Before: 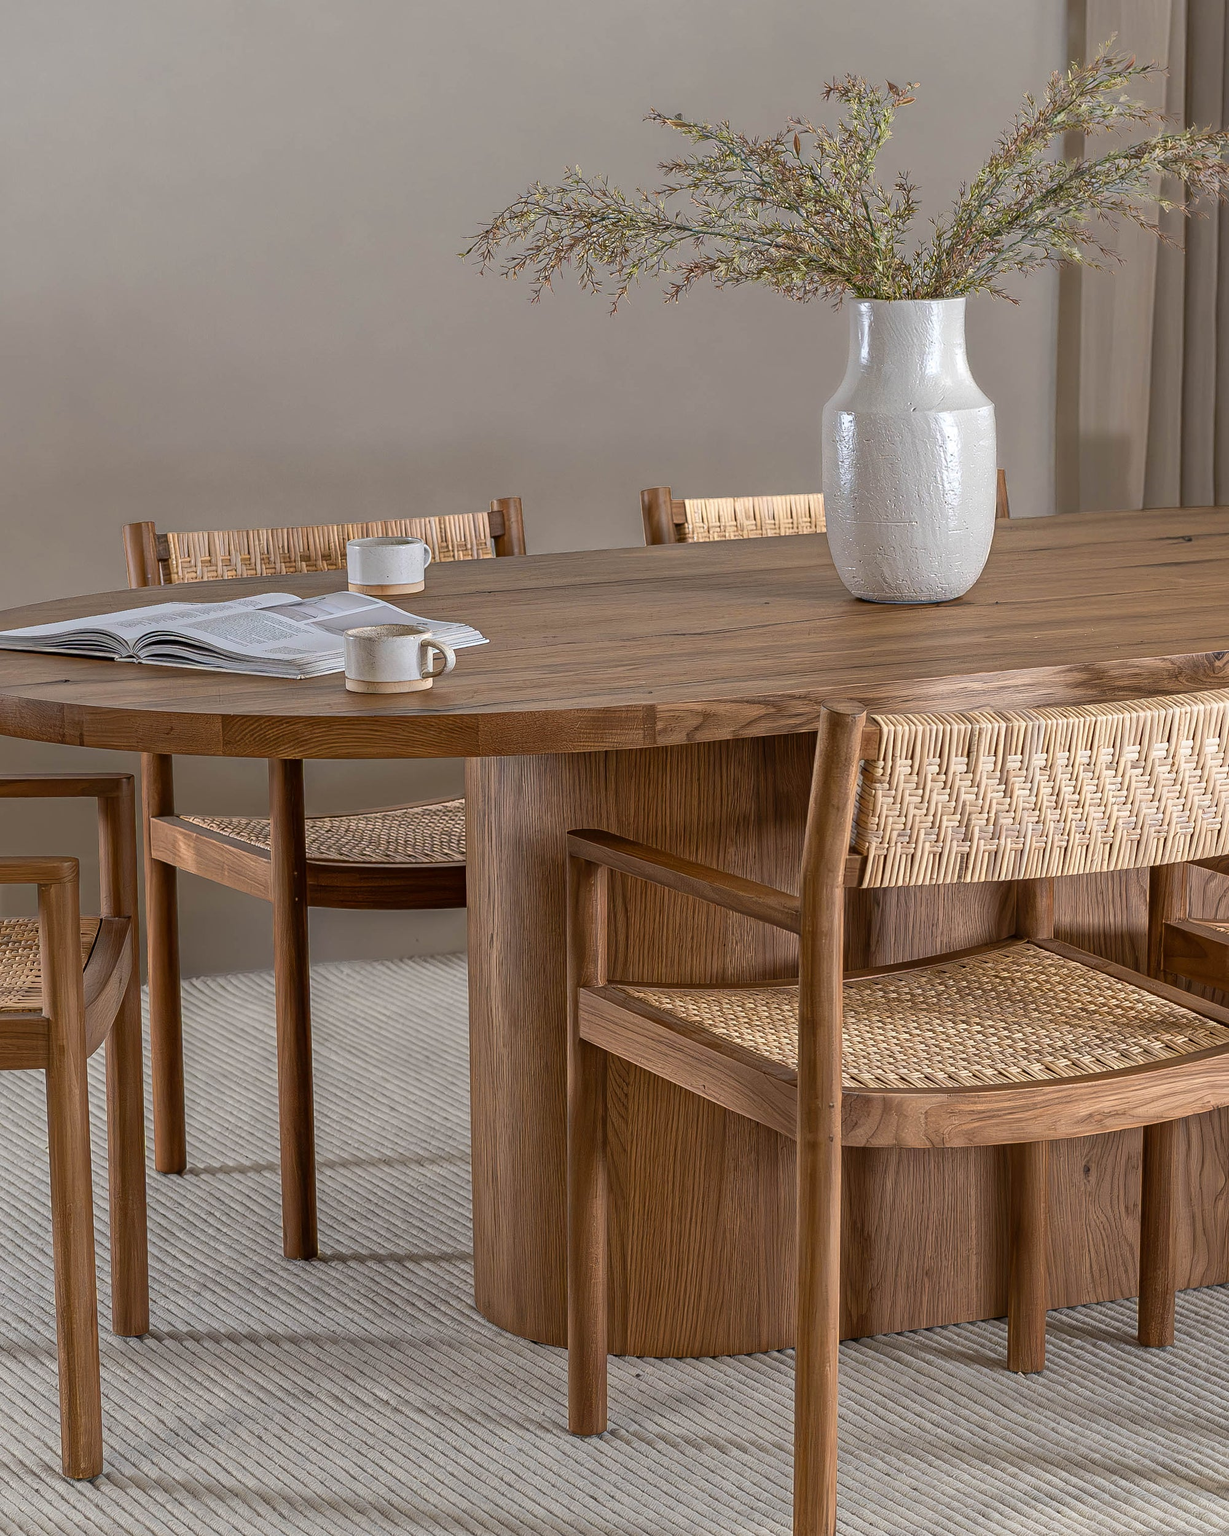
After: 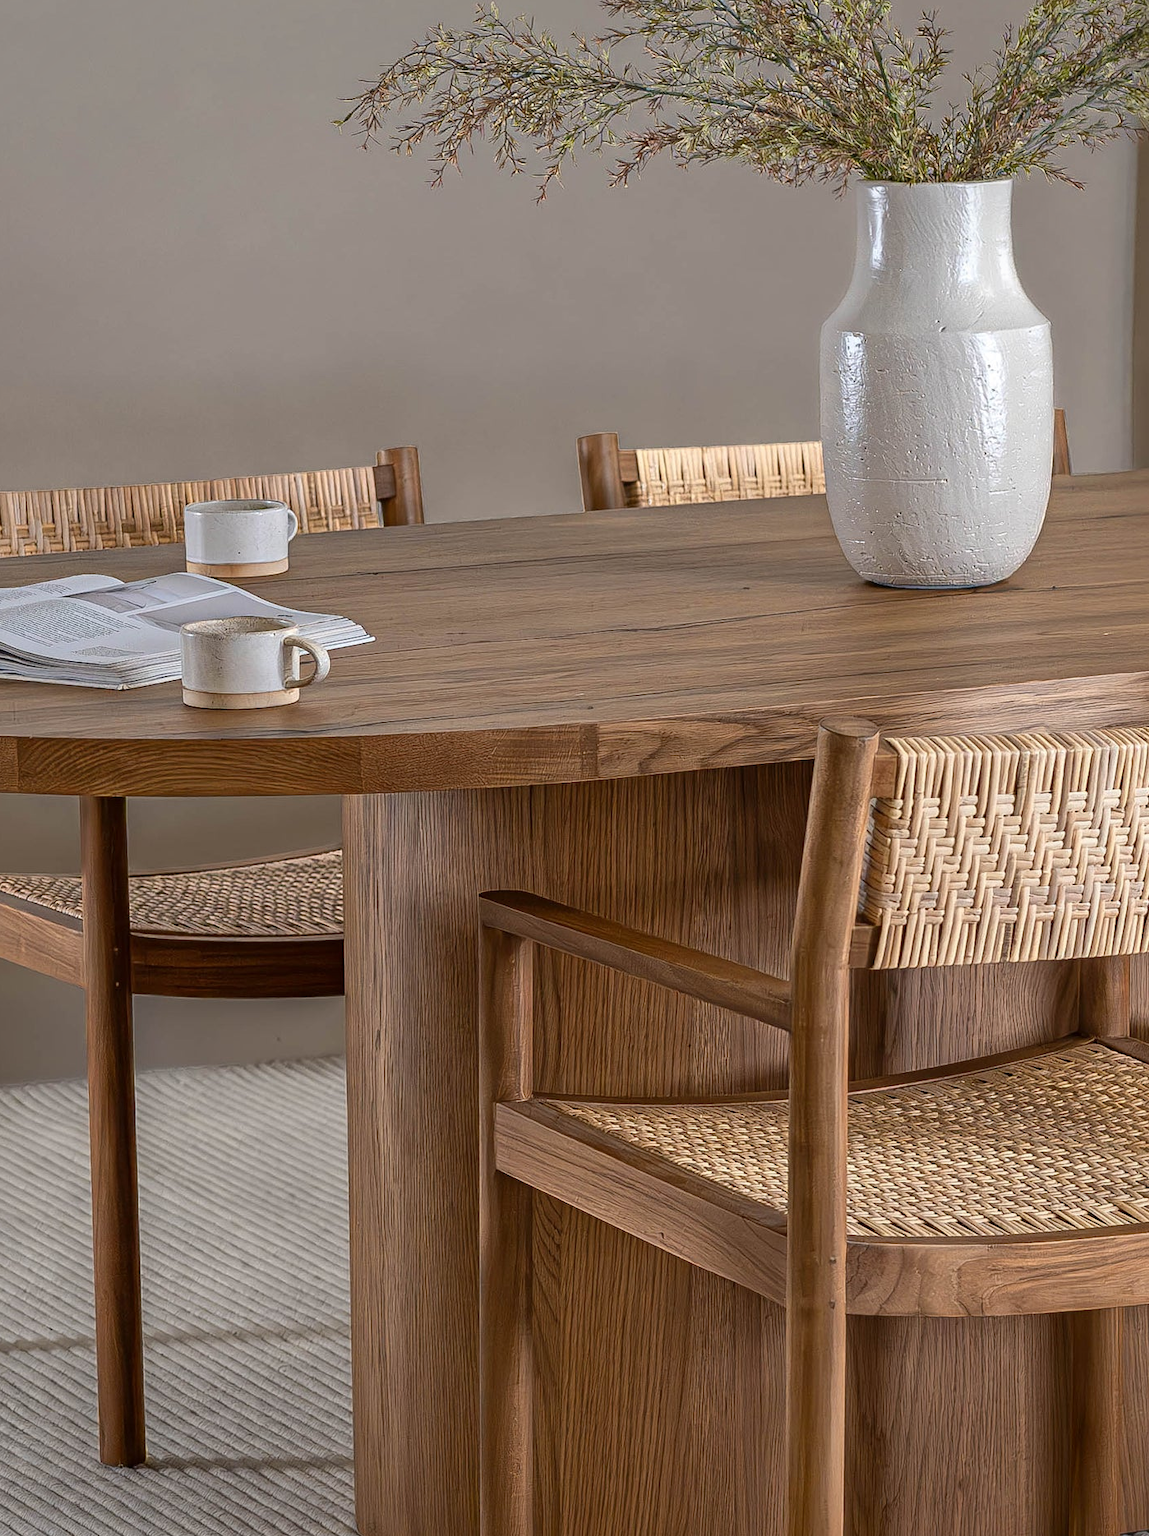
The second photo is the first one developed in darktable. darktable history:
vignetting: brightness -0.233, saturation 0.141
crop and rotate: left 17.046%, top 10.659%, right 12.989%, bottom 14.553%
